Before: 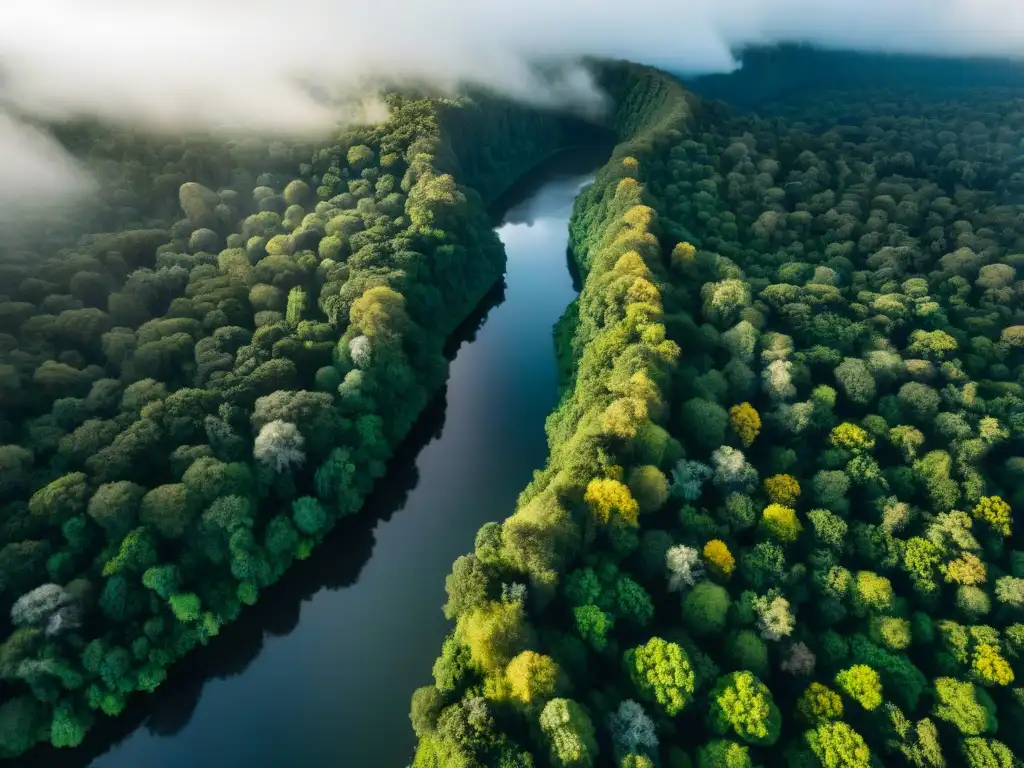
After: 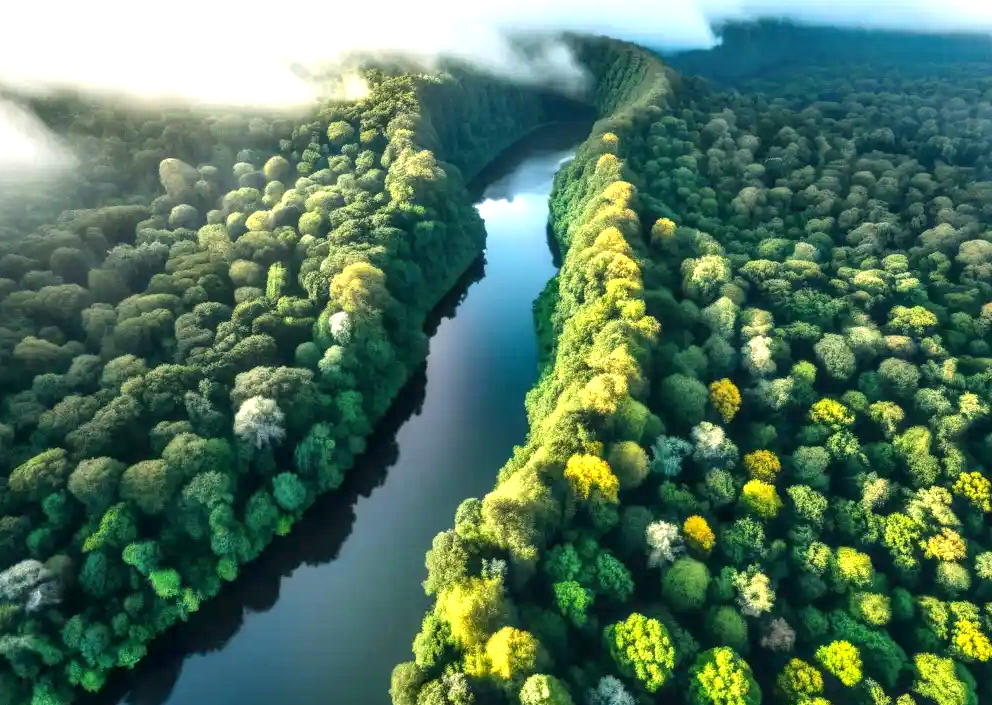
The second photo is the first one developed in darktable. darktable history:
local contrast: on, module defaults
crop: left 1.964%, top 3.251%, right 1.122%, bottom 4.933%
exposure: exposure 1 EV, compensate highlight preservation false
